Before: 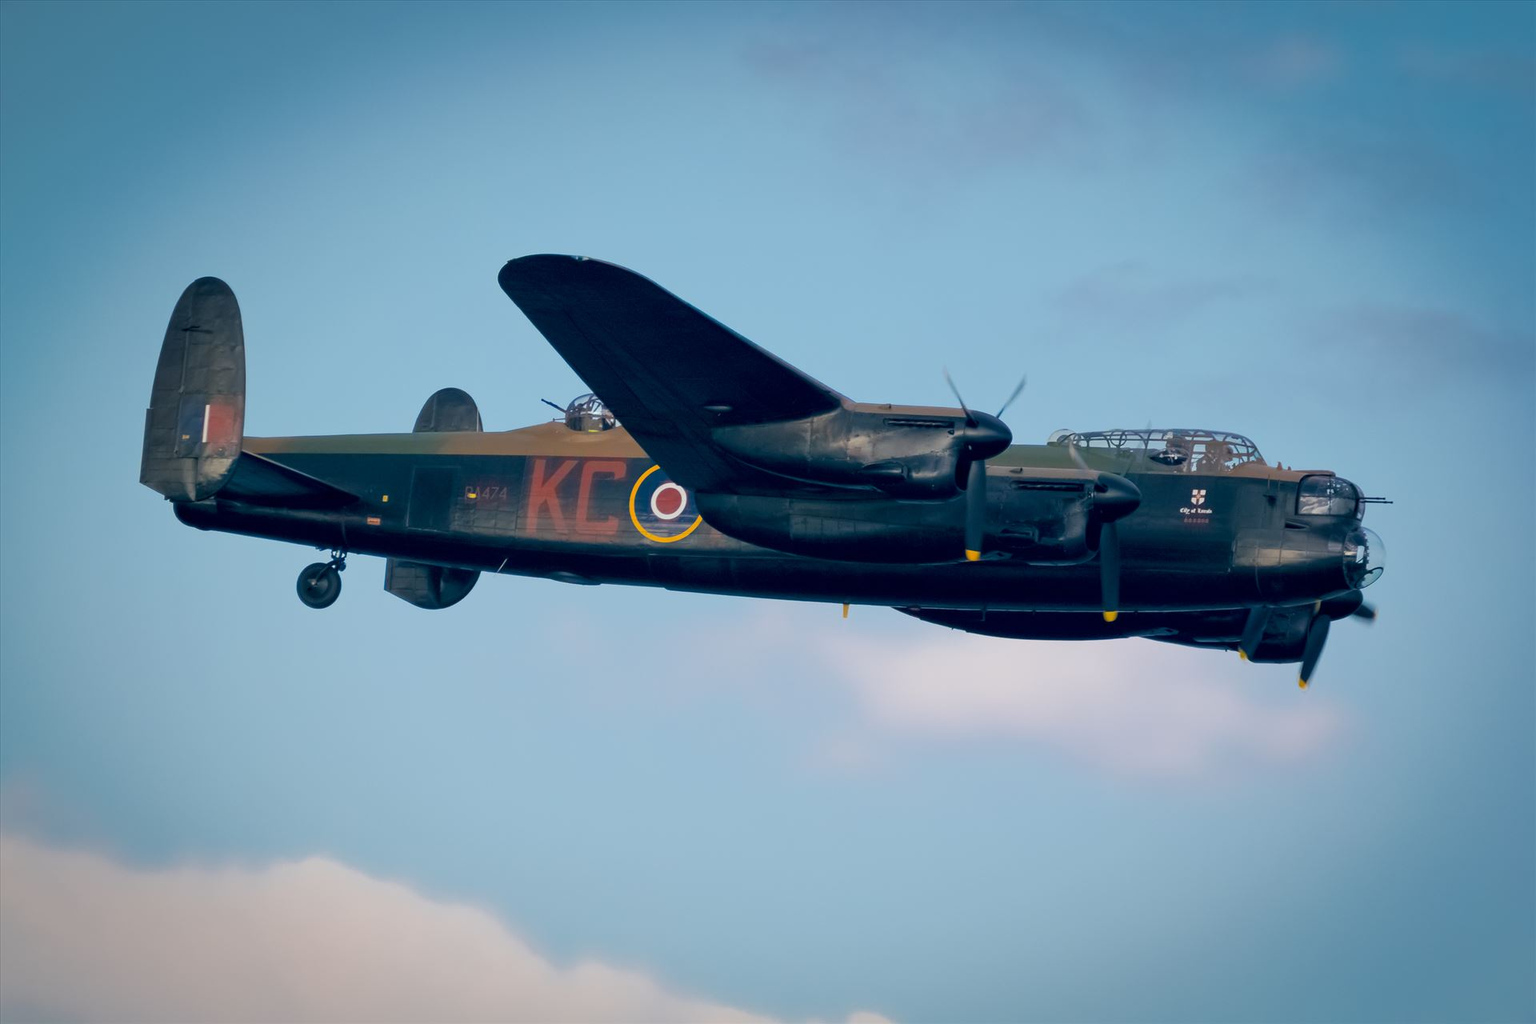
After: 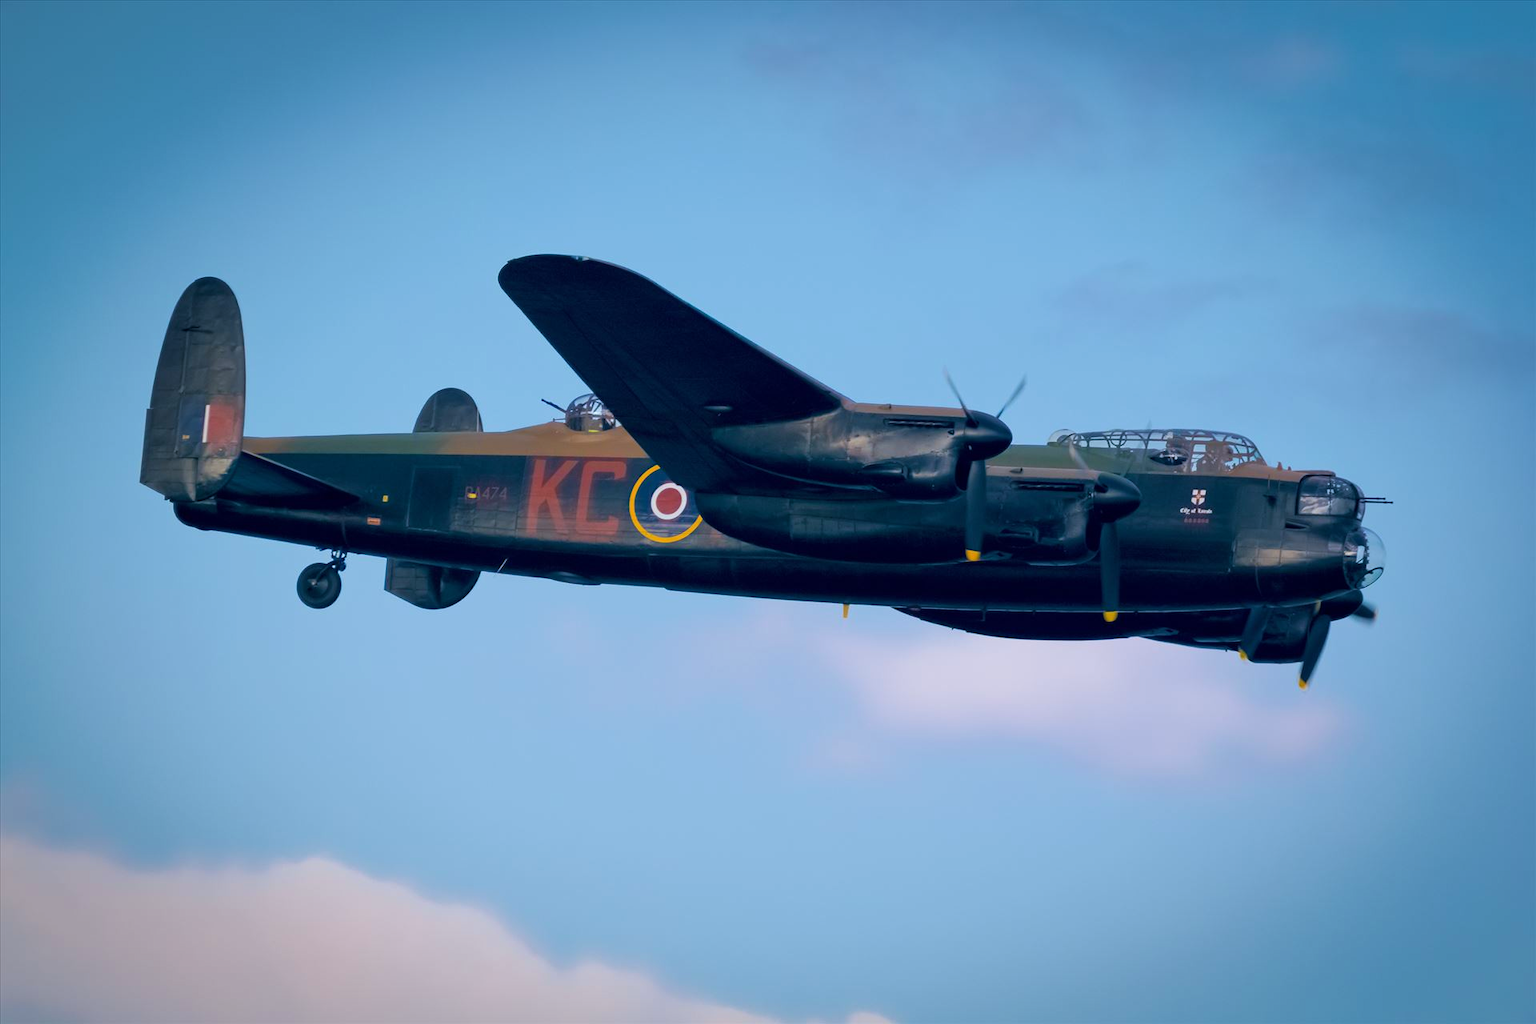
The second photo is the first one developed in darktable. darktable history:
white balance: red 0.984, blue 1.059
velvia: on, module defaults
